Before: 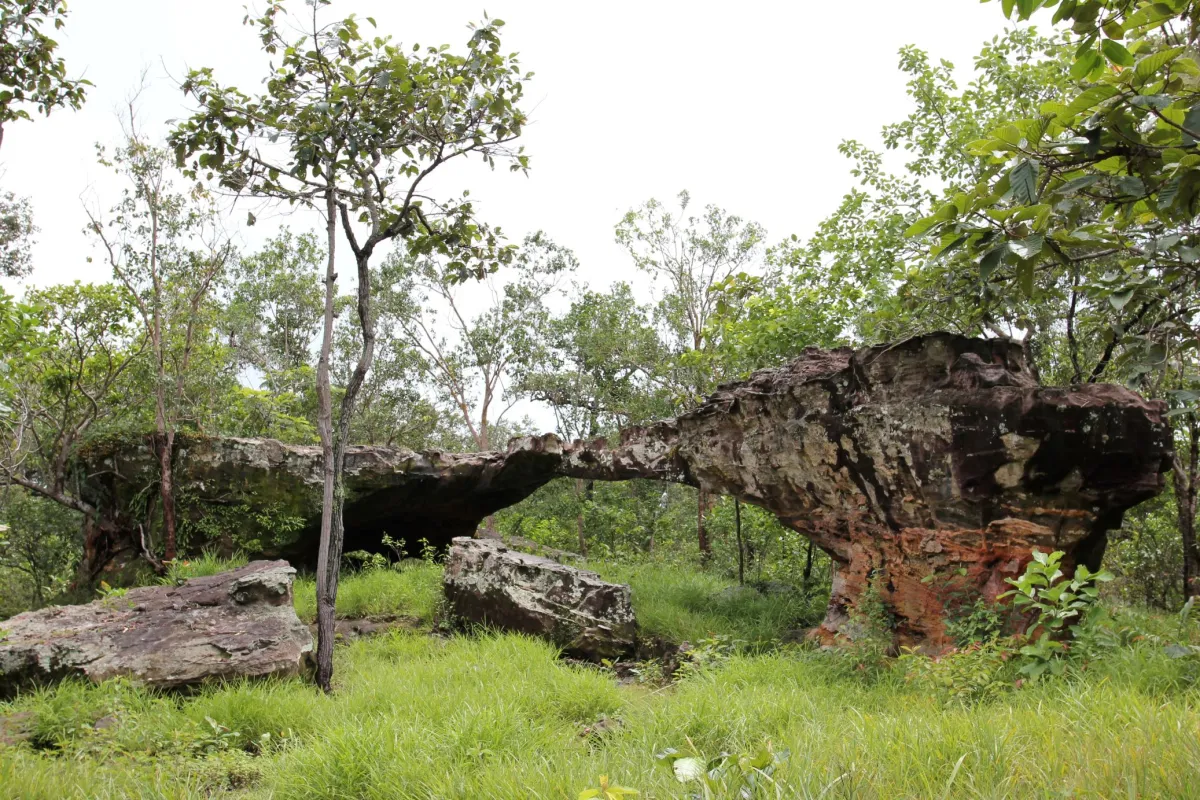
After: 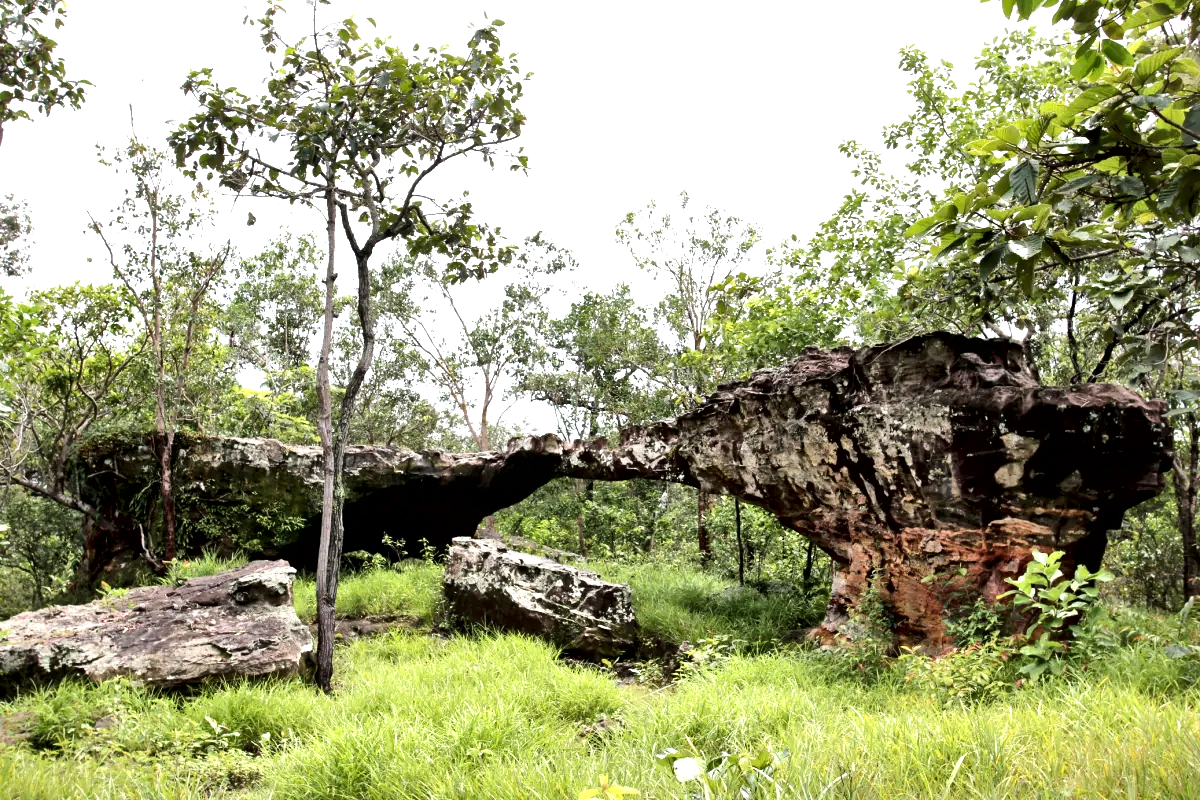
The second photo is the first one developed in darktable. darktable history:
base curve: curves: ch0 [(0, 0) (0.297, 0.298) (1, 1)], preserve colors none
tone equalizer: -8 EV -0.417 EV, -7 EV -0.389 EV, -6 EV -0.333 EV, -5 EV -0.222 EV, -3 EV 0.222 EV, -2 EV 0.333 EV, -1 EV 0.389 EV, +0 EV 0.417 EV, edges refinement/feathering 500, mask exposure compensation -1.57 EV, preserve details no
local contrast: mode bilateral grid, contrast 44, coarseness 69, detail 214%, midtone range 0.2
exposure: exposure 0.3 EV, compensate highlight preservation false
